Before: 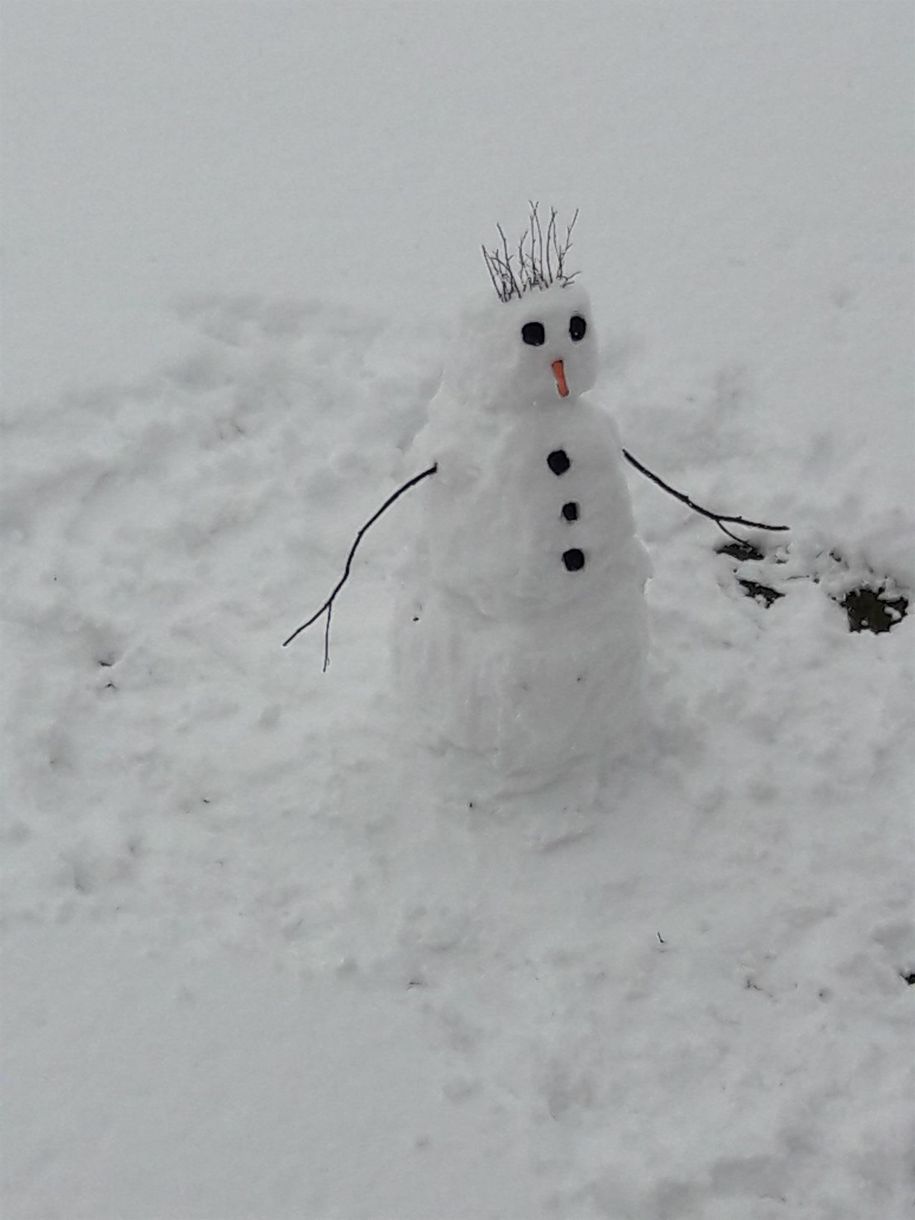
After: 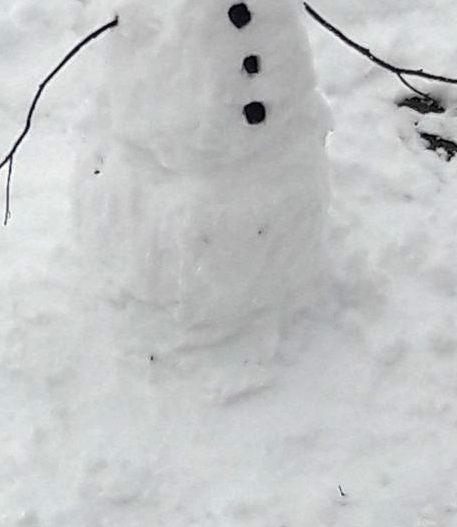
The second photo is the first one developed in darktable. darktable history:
crop: left 34.951%, top 36.71%, right 15.072%, bottom 20.027%
exposure: black level correction 0, exposure 0.697 EV, compensate highlight preservation false
